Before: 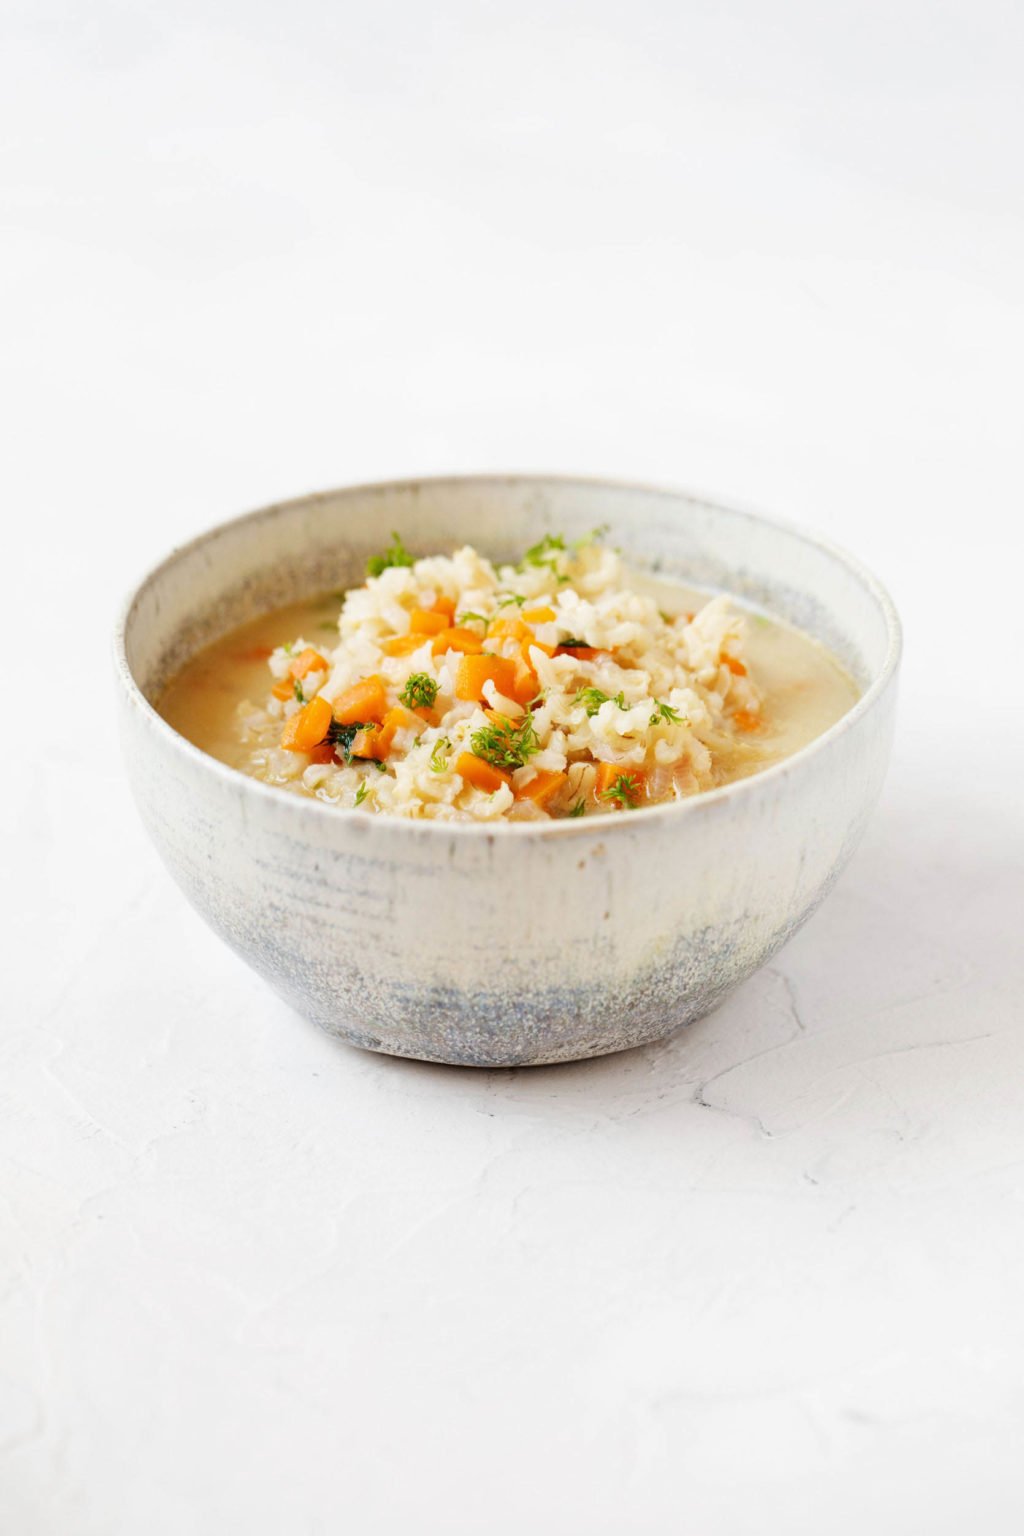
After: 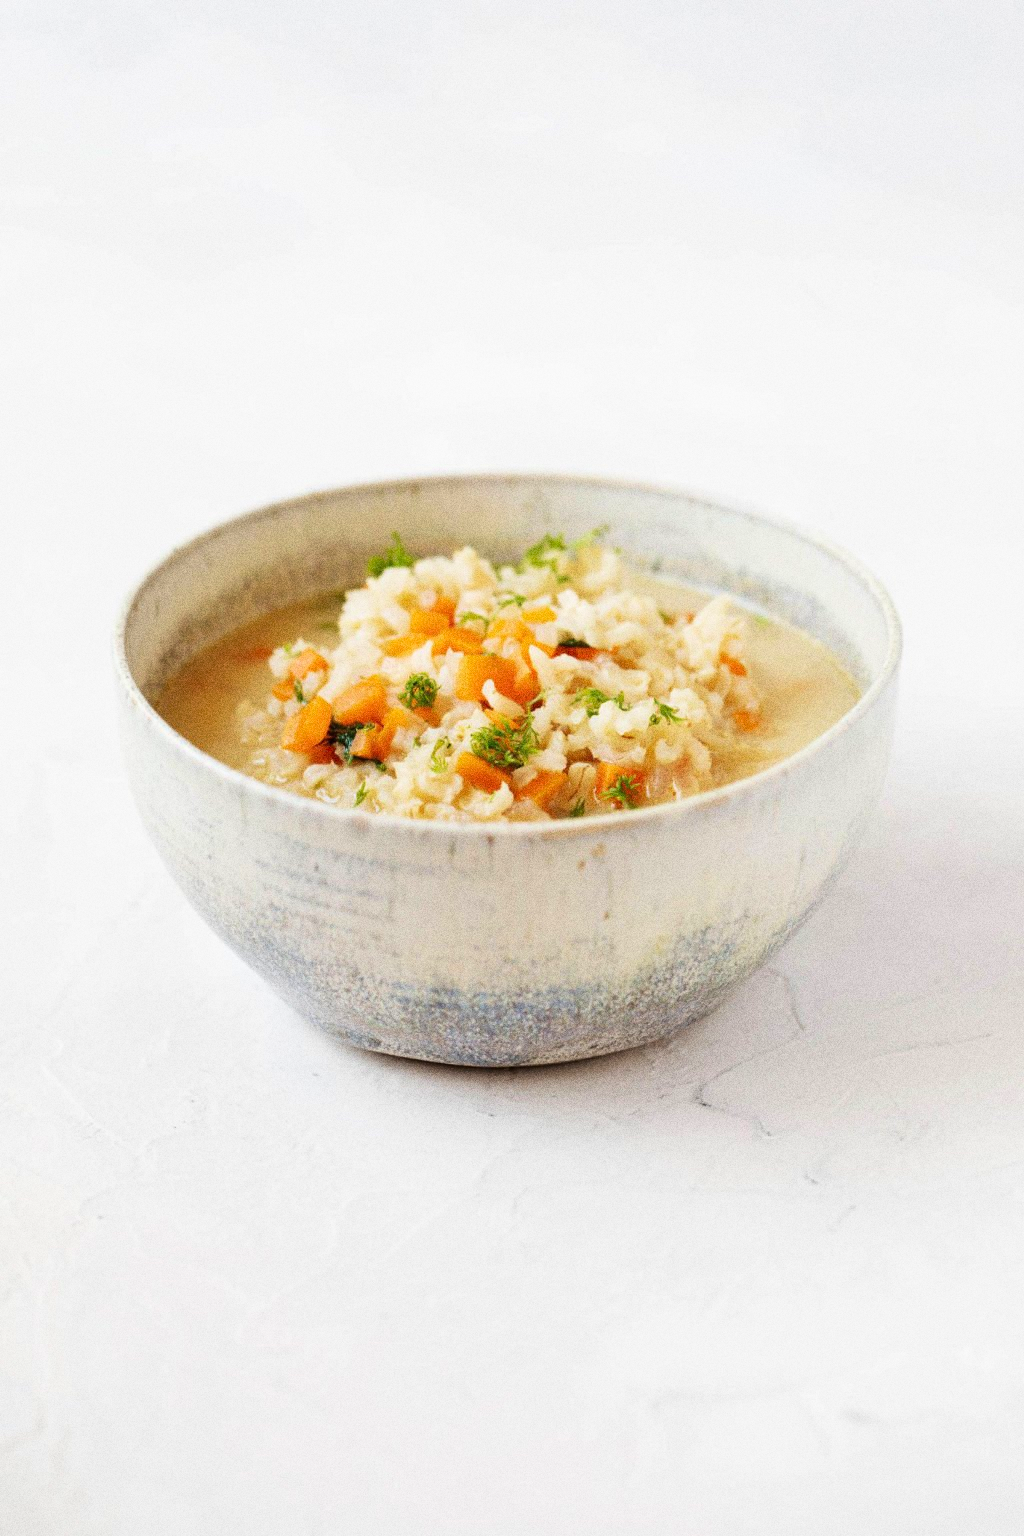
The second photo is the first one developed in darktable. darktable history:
velvia: on, module defaults
grain: coarseness 0.09 ISO, strength 40%
